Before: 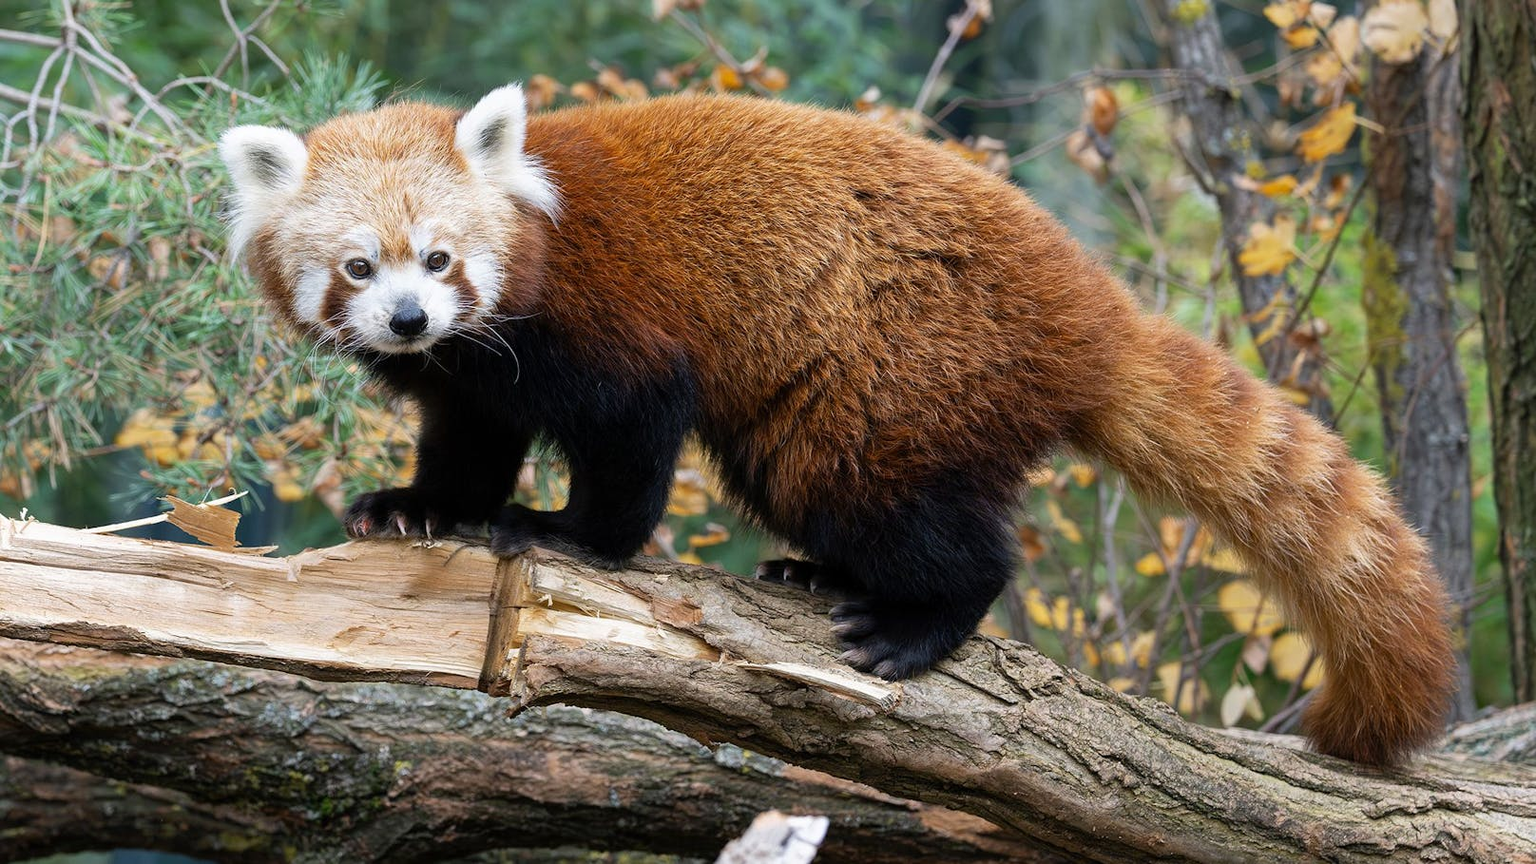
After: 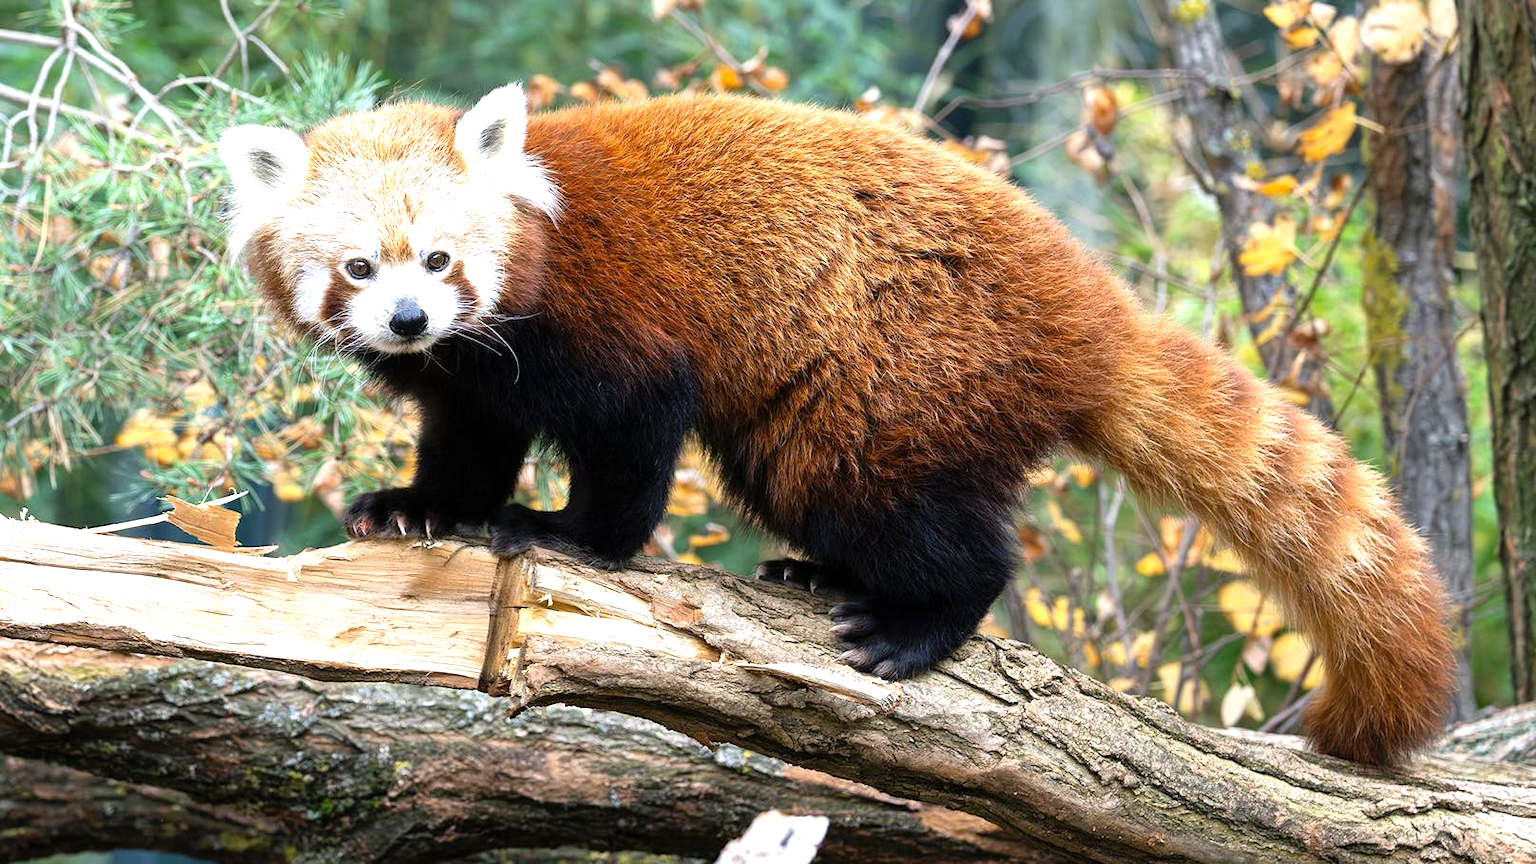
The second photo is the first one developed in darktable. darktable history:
levels: black 0.018%, levels [0, 0.394, 0.787]
